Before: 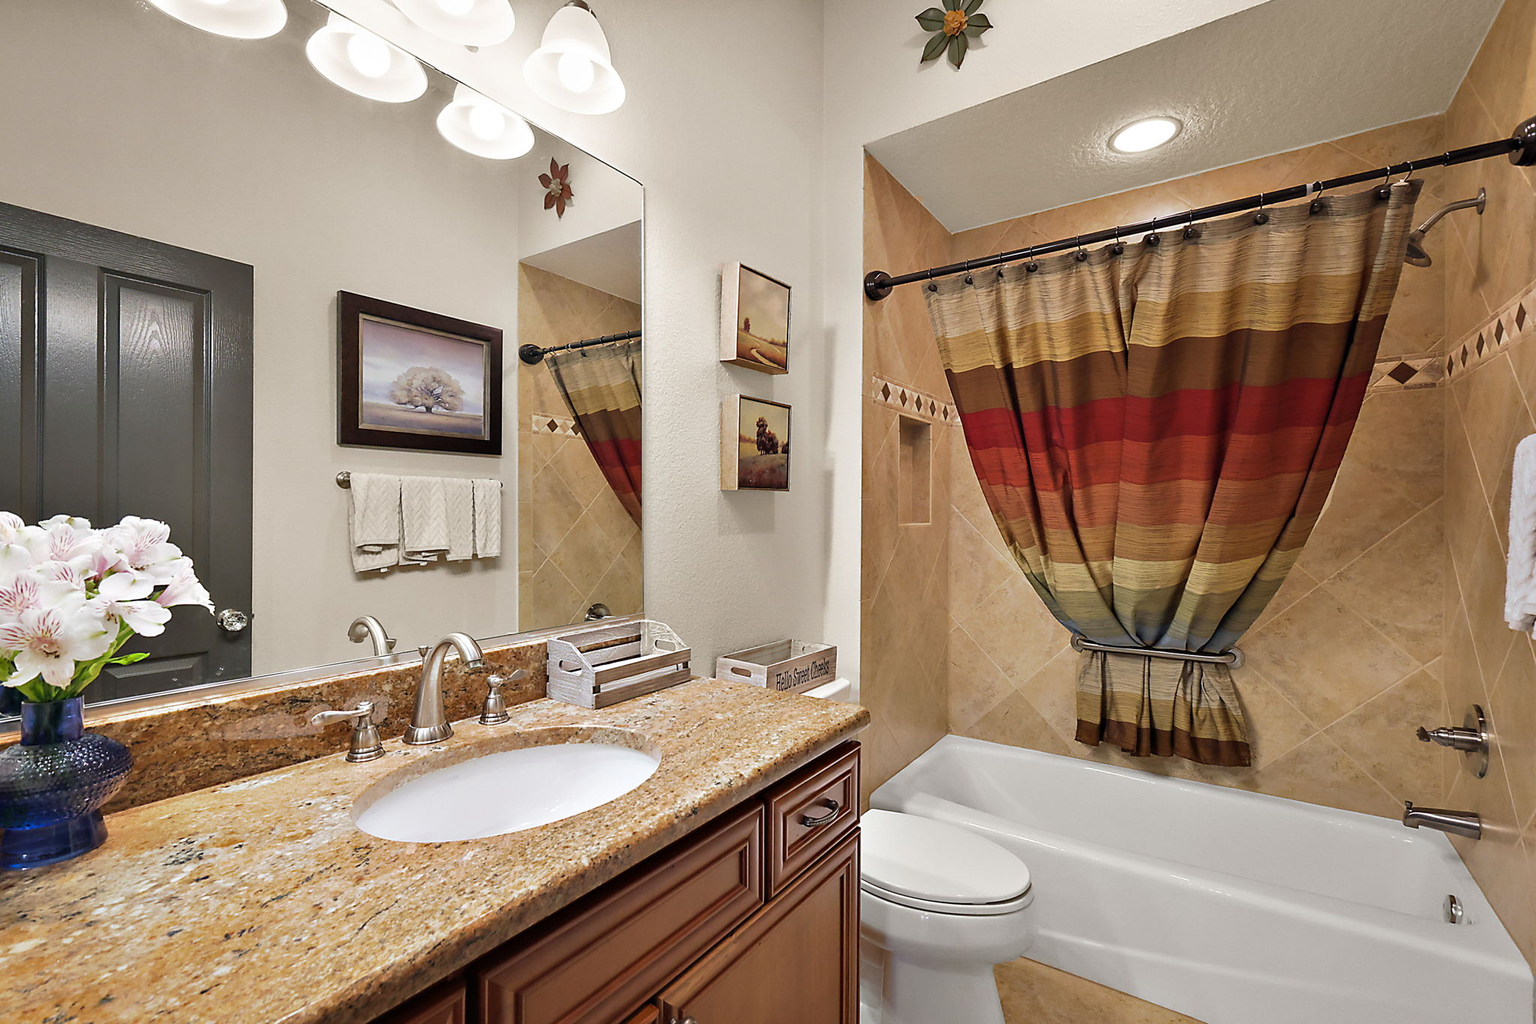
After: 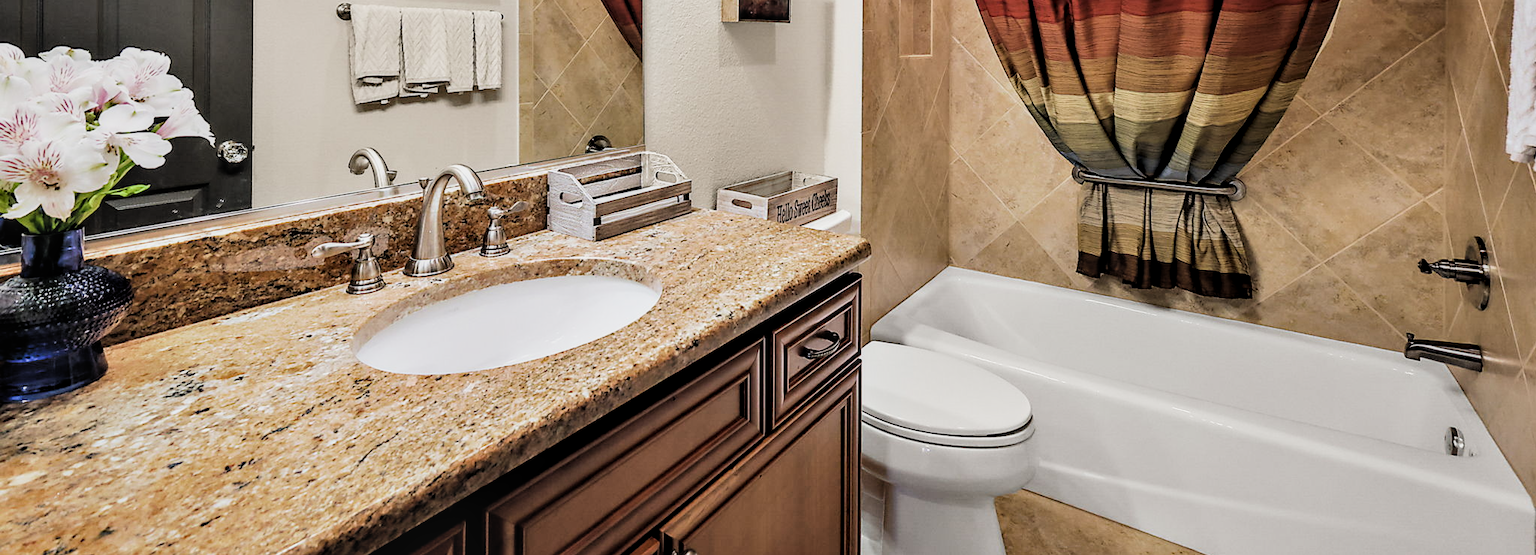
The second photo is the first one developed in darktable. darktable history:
local contrast: on, module defaults
filmic rgb: black relative exposure -5.01 EV, white relative exposure 3.96 EV, hardness 2.89, contrast 1.507, color science v4 (2020)
crop and rotate: top 45.826%, right 0.057%
